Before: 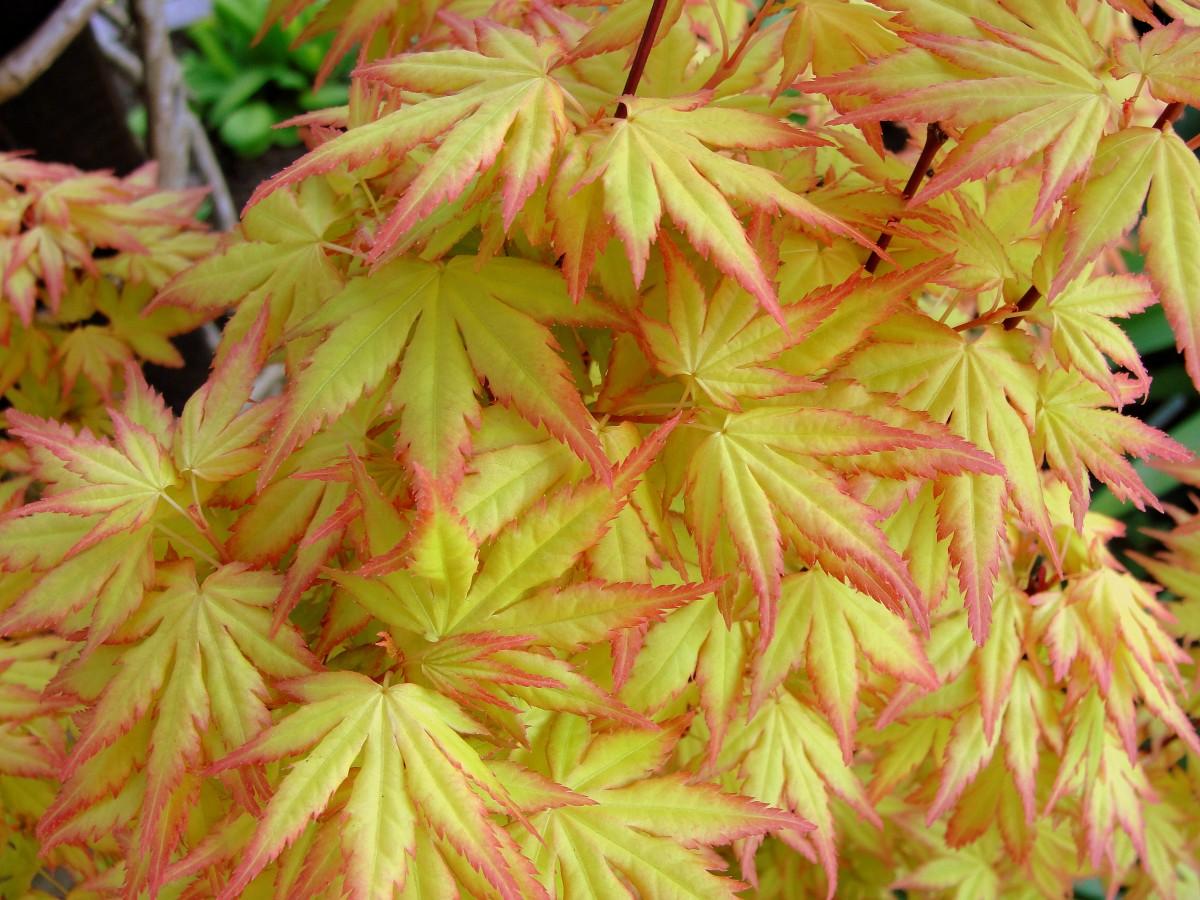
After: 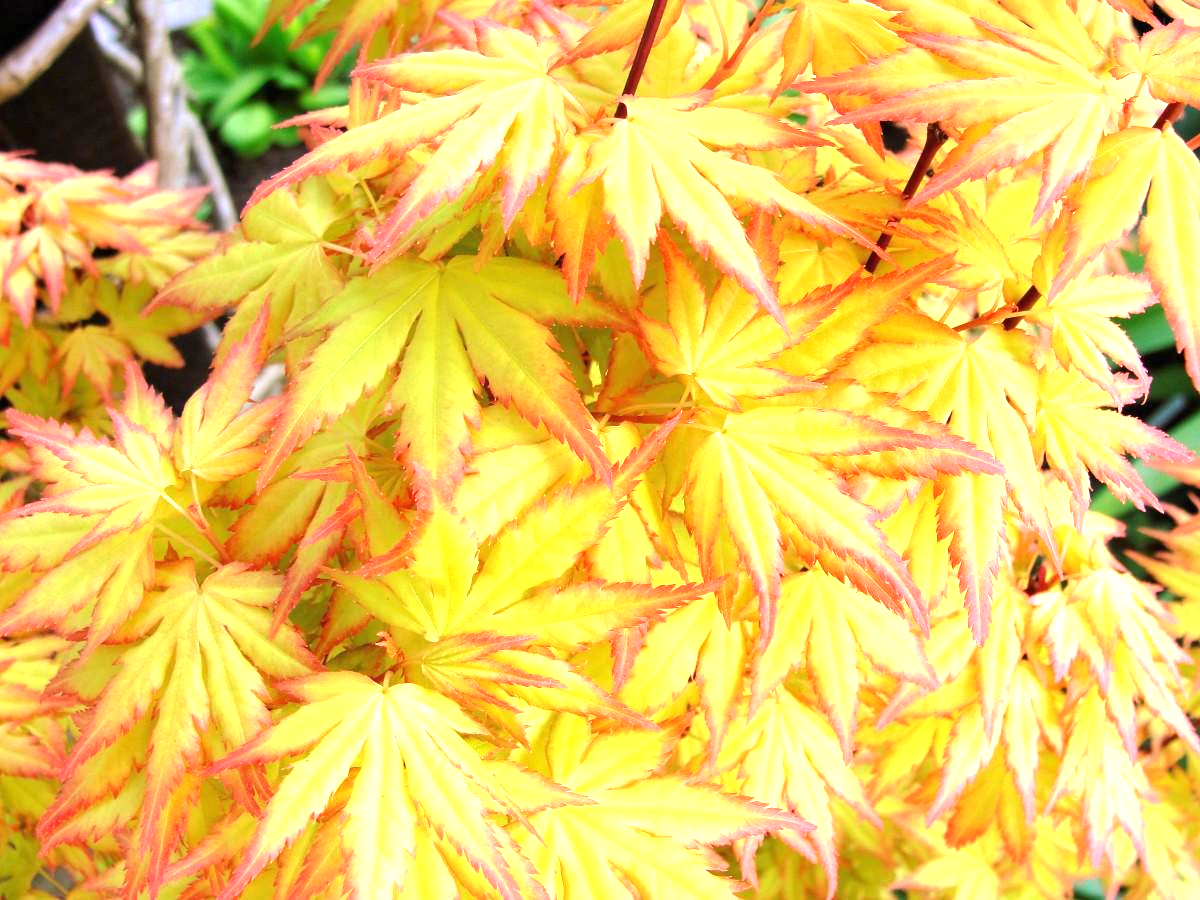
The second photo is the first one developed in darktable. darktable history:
exposure: black level correction 0, exposure 1.374 EV, compensate highlight preservation false
